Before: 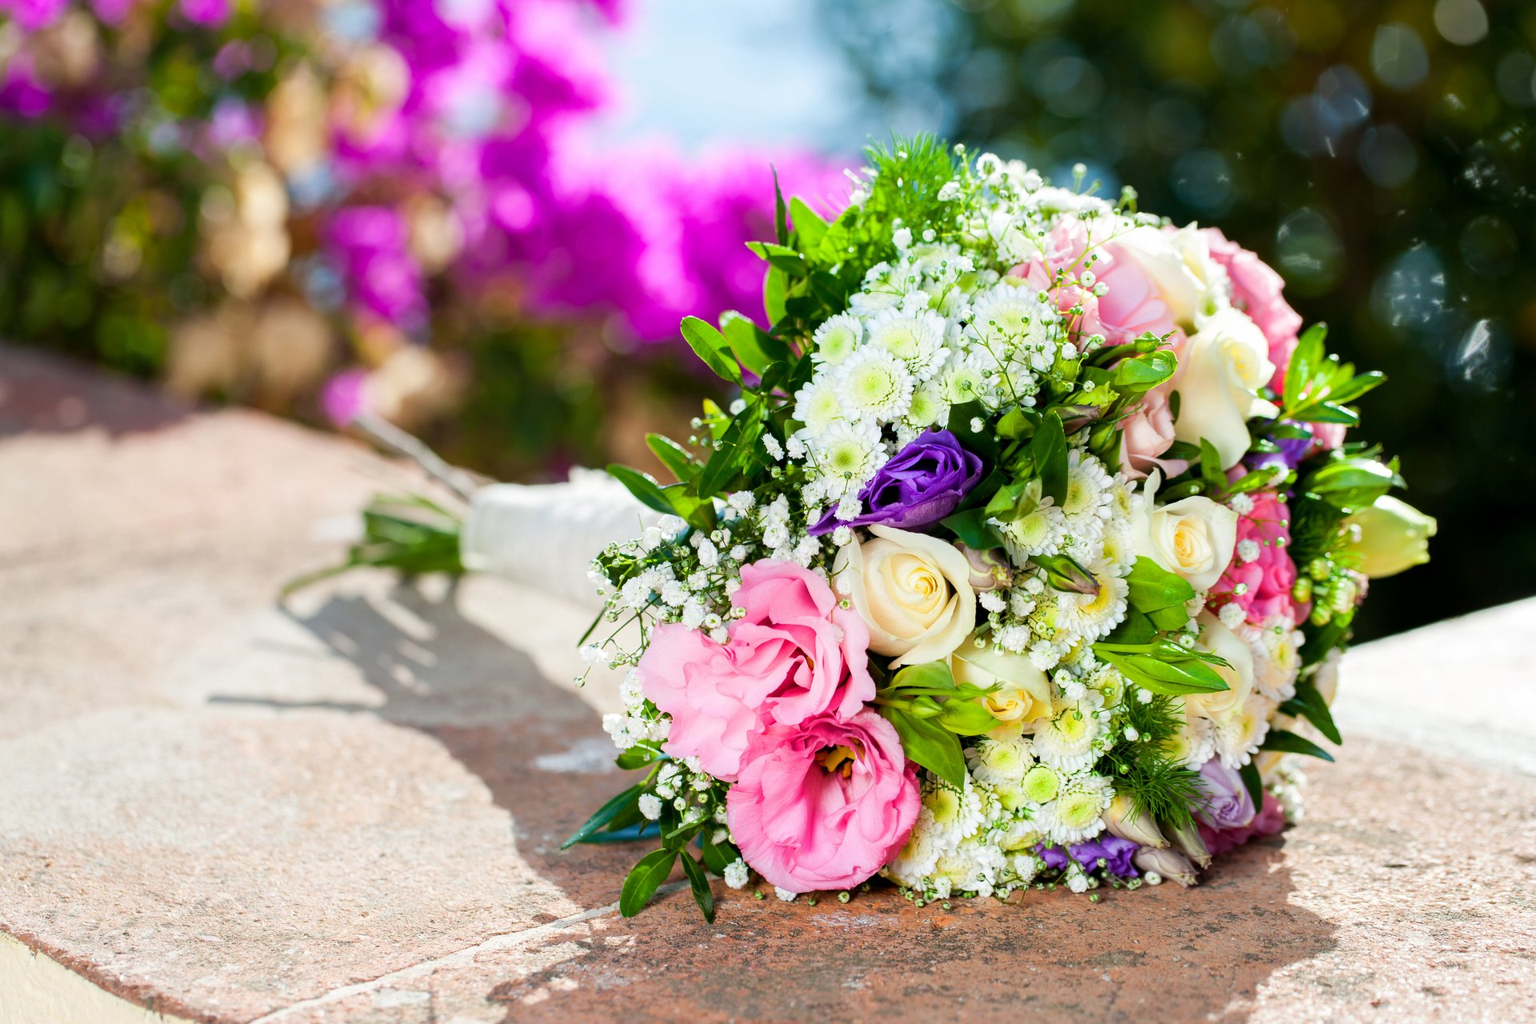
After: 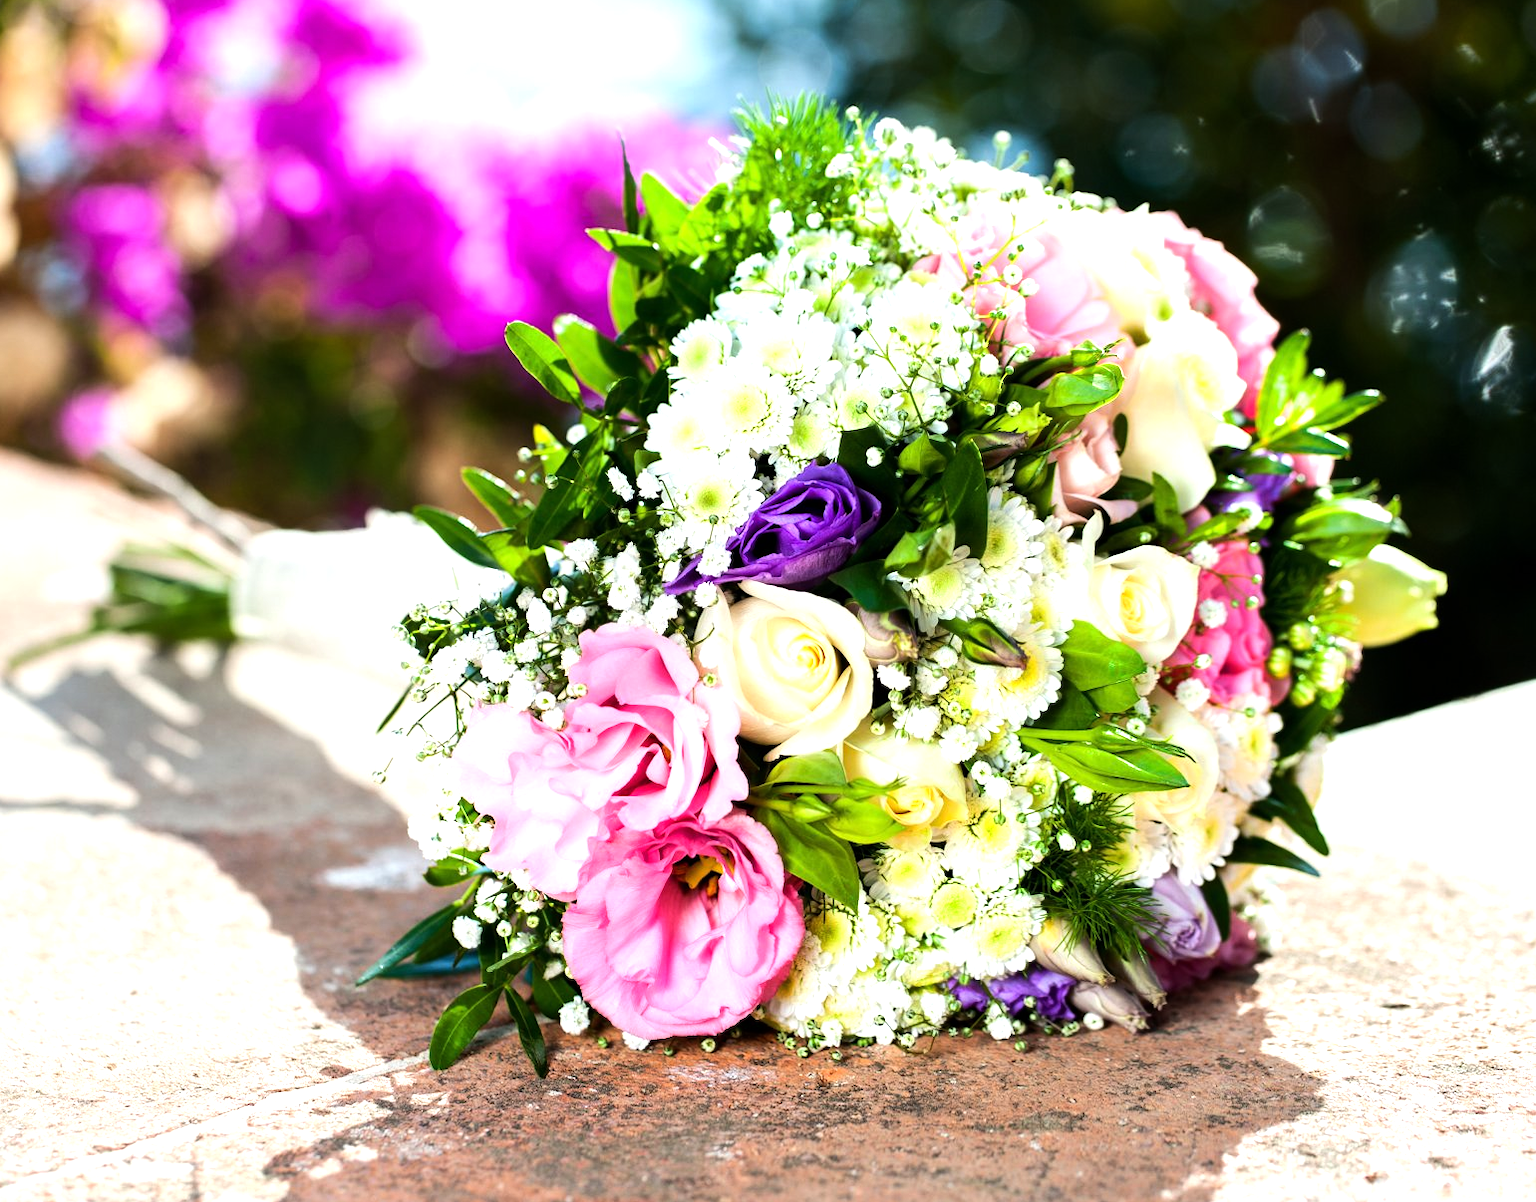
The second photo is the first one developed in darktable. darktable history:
crop and rotate: left 17.959%, top 5.771%, right 1.742%
tone equalizer: -8 EV -0.75 EV, -7 EV -0.7 EV, -6 EV -0.6 EV, -5 EV -0.4 EV, -3 EV 0.4 EV, -2 EV 0.6 EV, -1 EV 0.7 EV, +0 EV 0.75 EV, edges refinement/feathering 500, mask exposure compensation -1.57 EV, preserve details no
